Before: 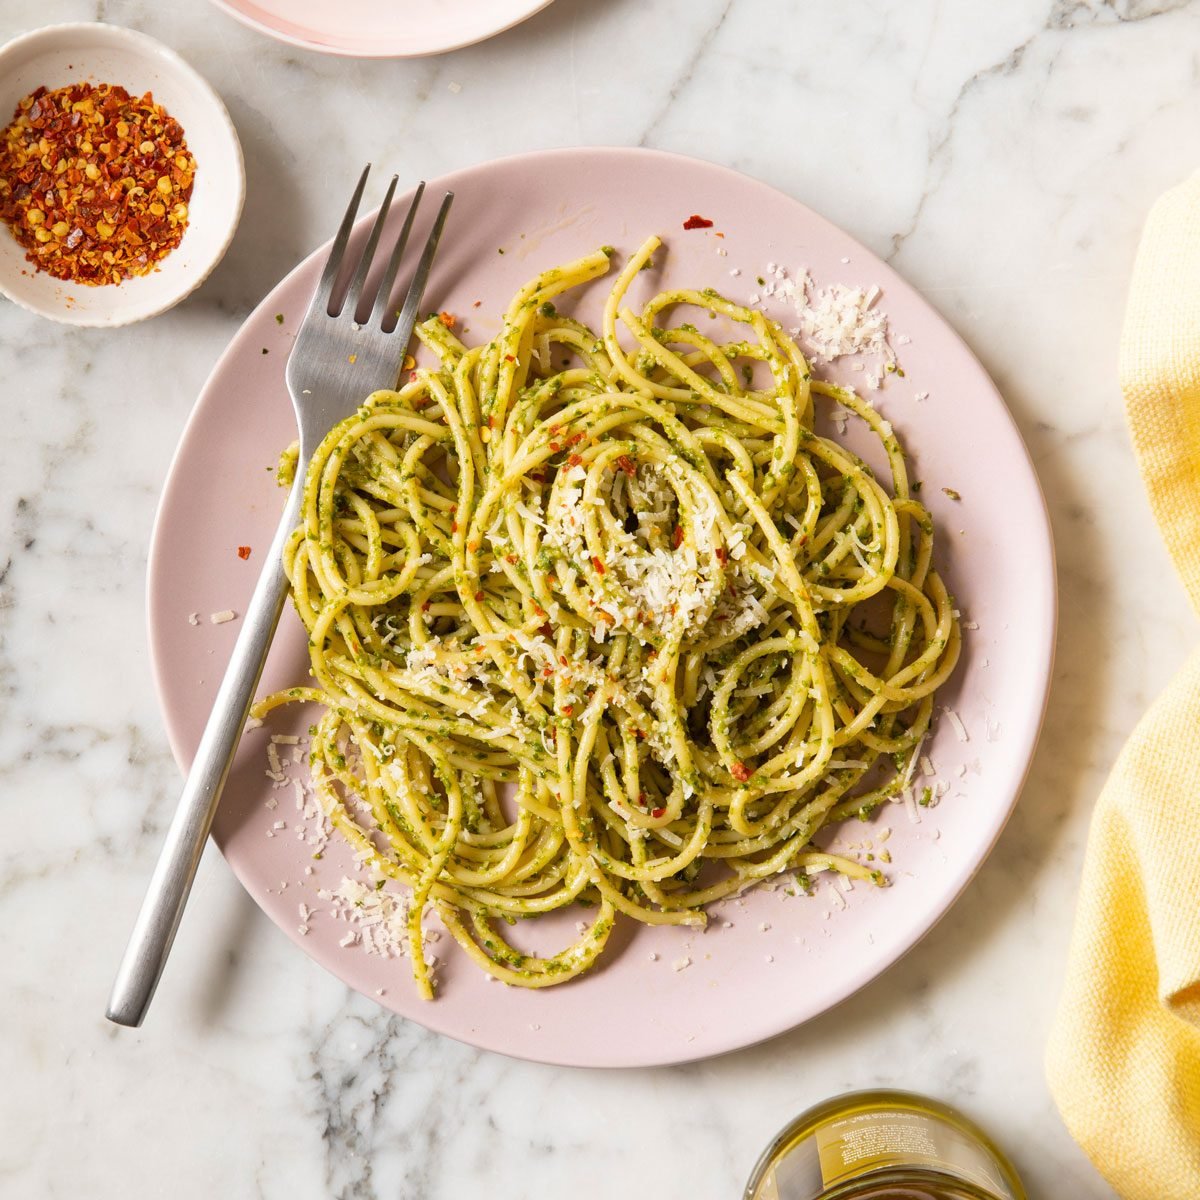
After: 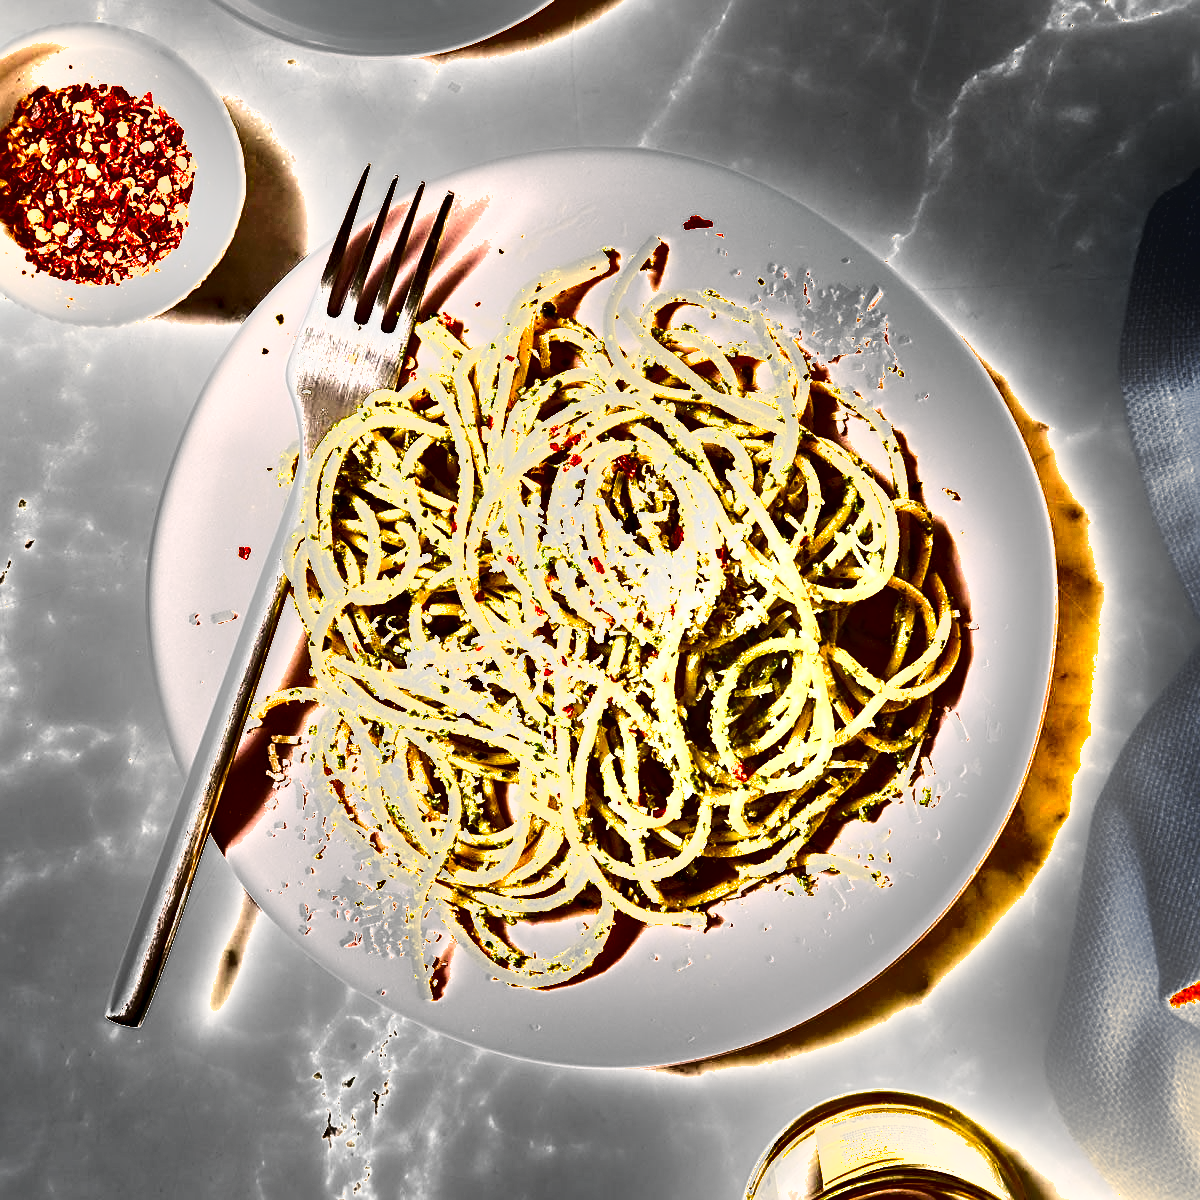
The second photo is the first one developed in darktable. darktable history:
shadows and highlights: shadows 73.25, highlights -60.64, soften with gaussian
exposure: black level correction 0, exposure 1.744 EV, compensate highlight preservation false
sharpen: amount 0.499
